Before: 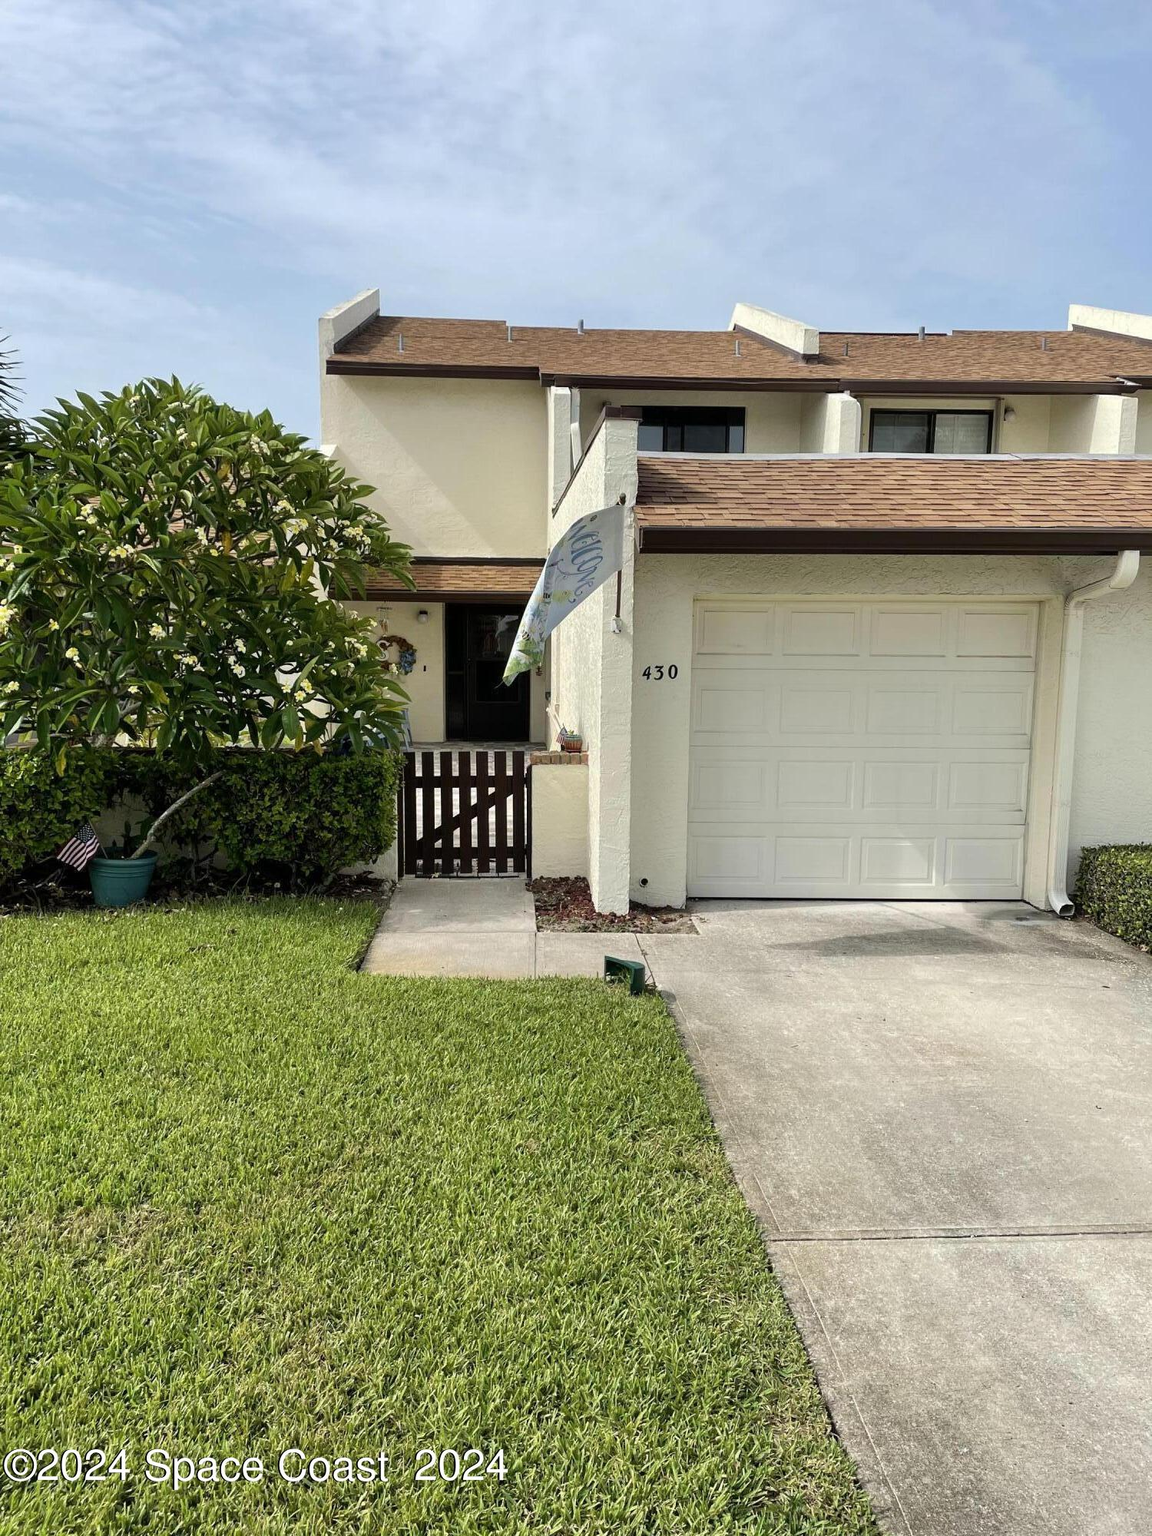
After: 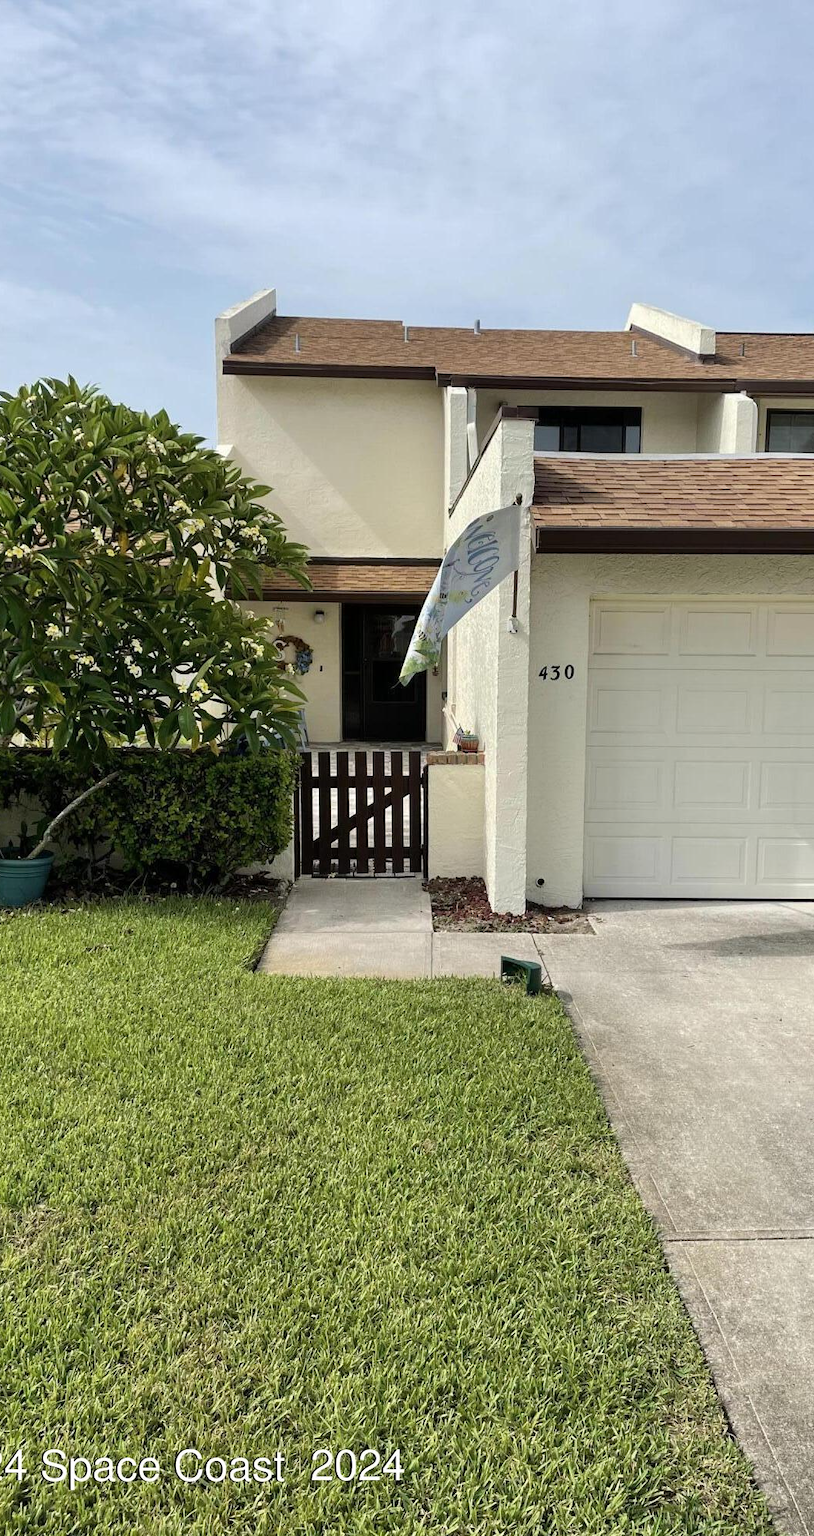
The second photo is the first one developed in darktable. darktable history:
crop and rotate: left 9.061%, right 20.142%
contrast brightness saturation: saturation -0.04
